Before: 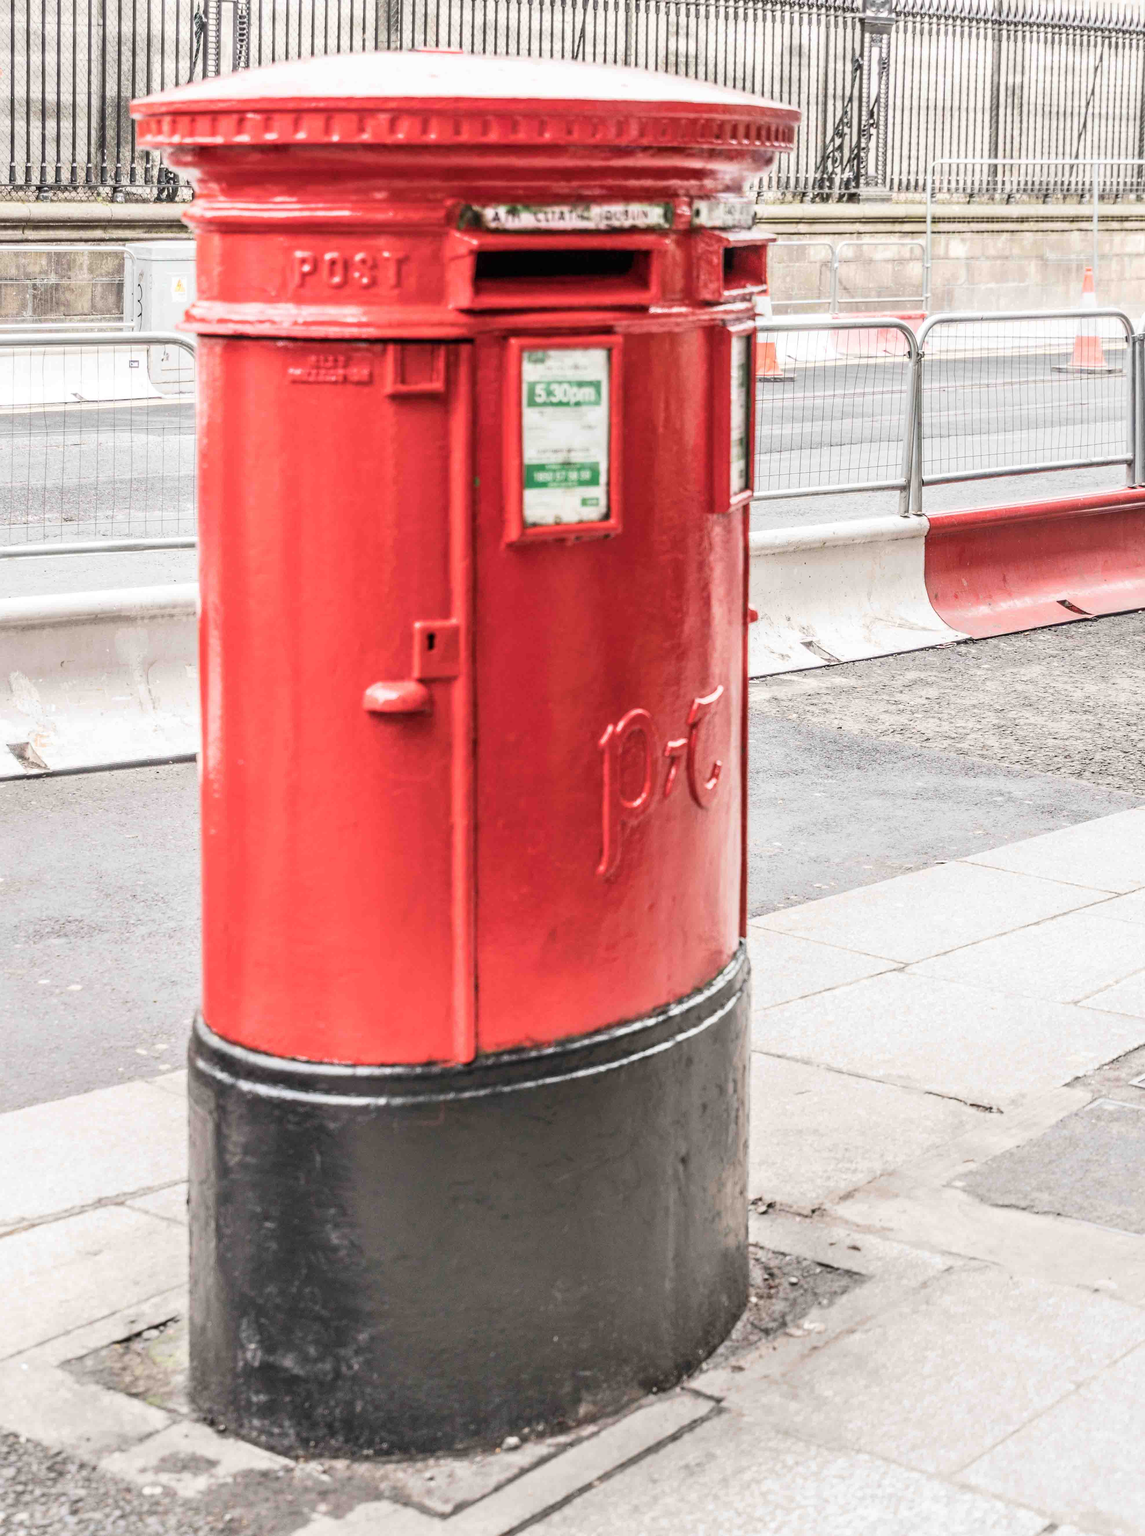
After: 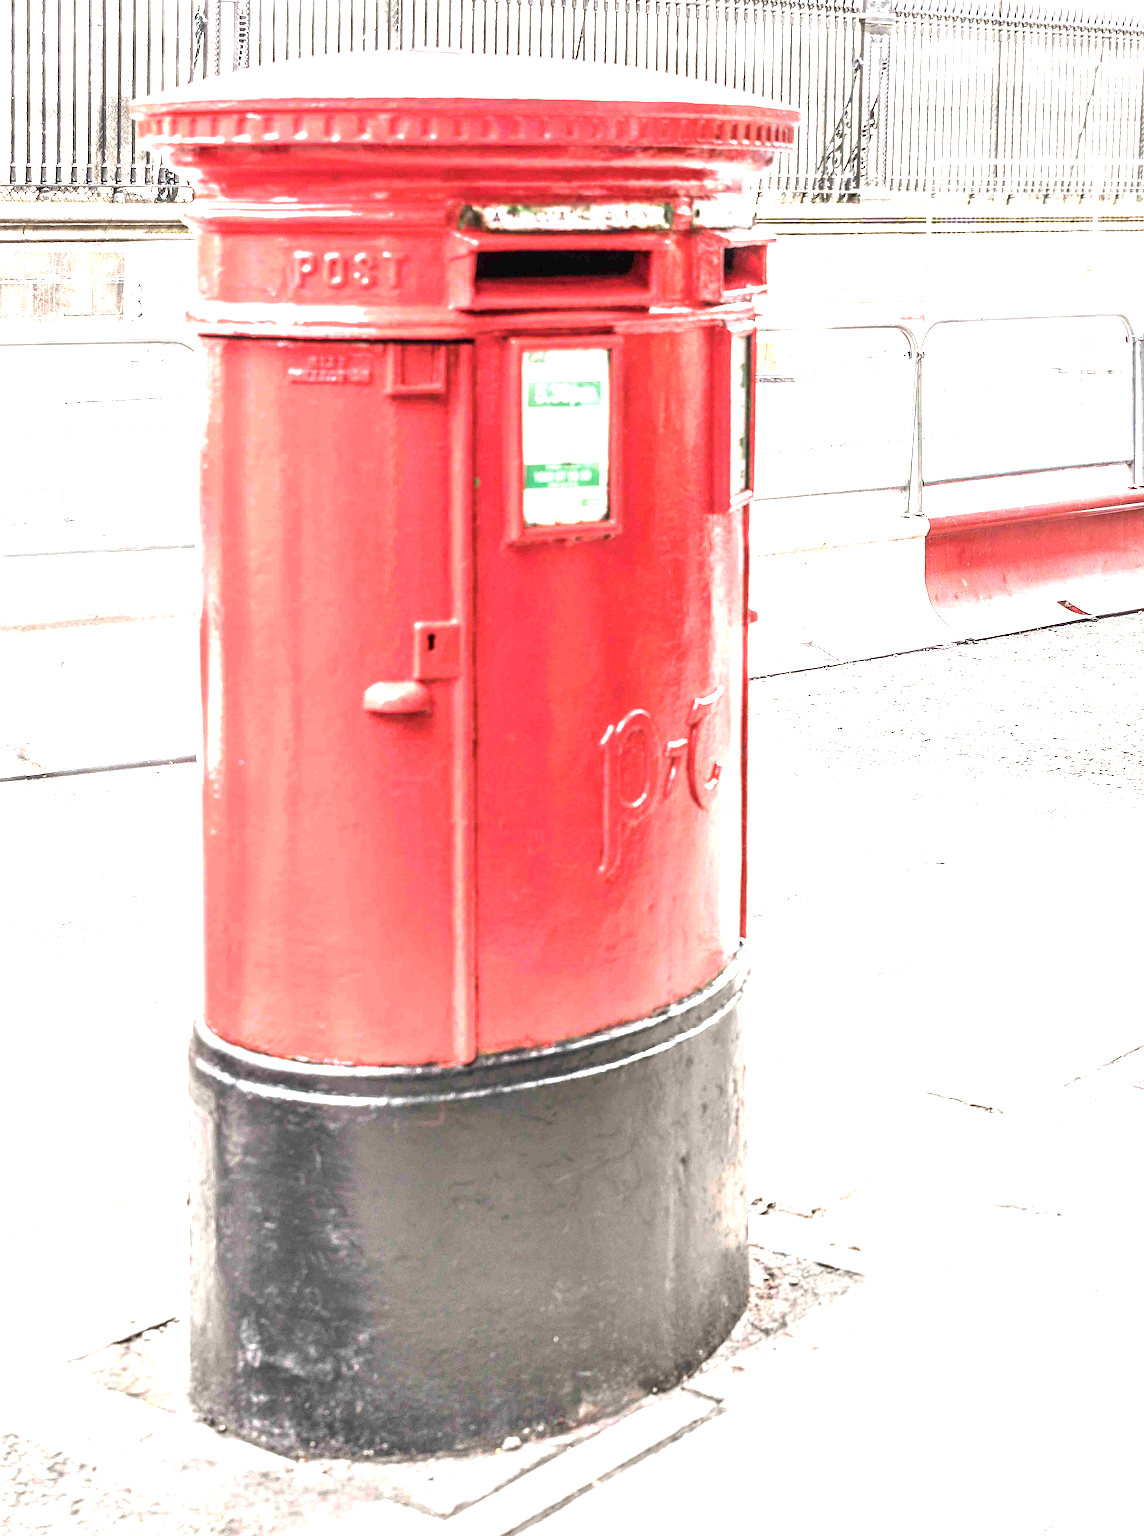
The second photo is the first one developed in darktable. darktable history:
exposure: exposure 1.518 EV, compensate exposure bias true, compensate highlight preservation false
sharpen: on, module defaults
